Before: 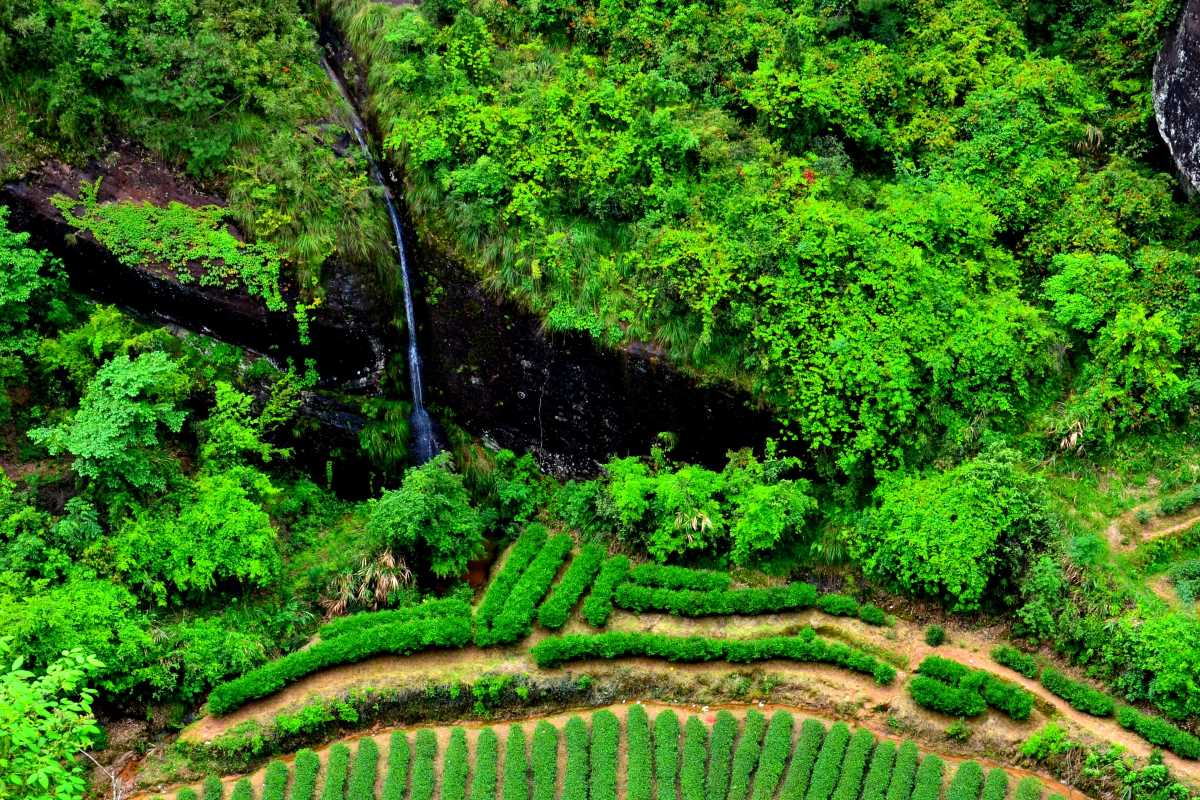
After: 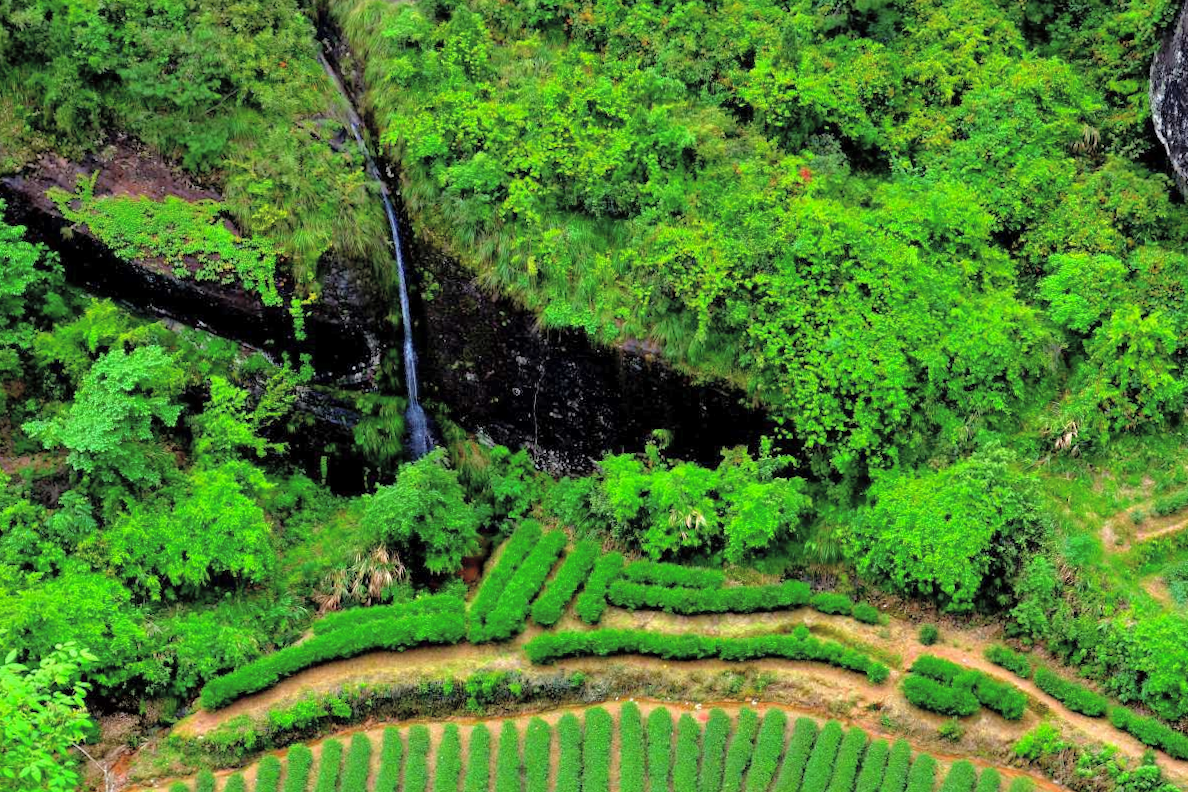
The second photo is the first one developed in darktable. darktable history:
color calibration: gray › normalize channels true, illuminant same as pipeline (D50), adaptation none (bypass), x 0.331, y 0.333, temperature 5005.16 K, gamut compression 0.015
tone curve: curves: ch0 [(0, 0) (0.004, 0.008) (0.077, 0.156) (0.169, 0.29) (0.774, 0.774) (1, 1)], color space Lab, independent channels, preserve colors none
crop and rotate: angle -0.369°
